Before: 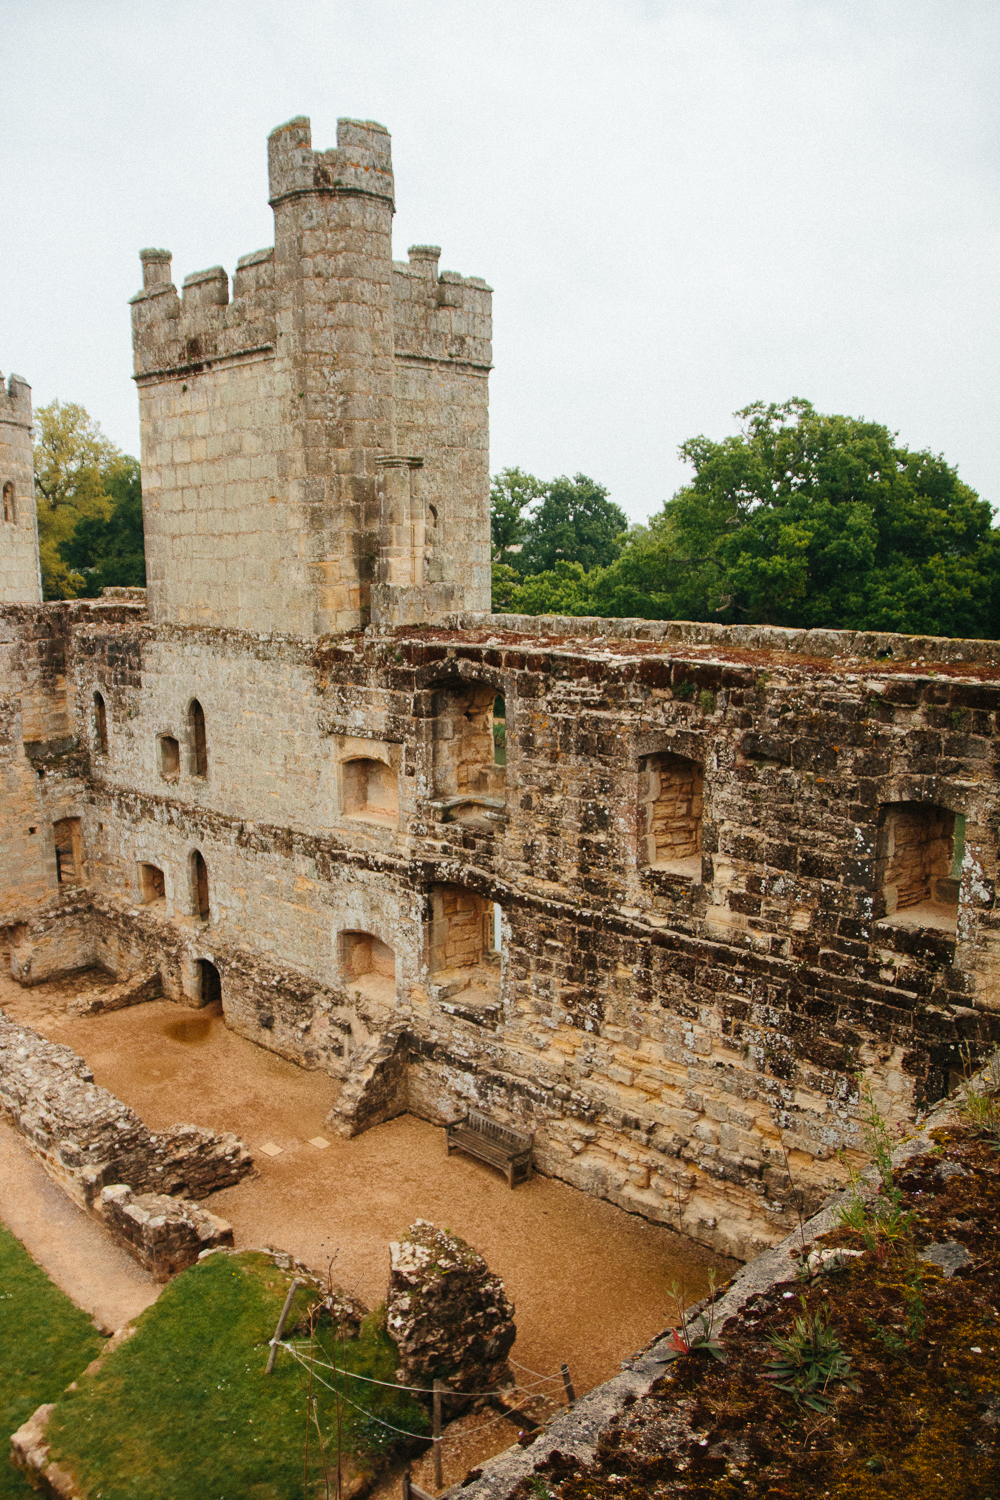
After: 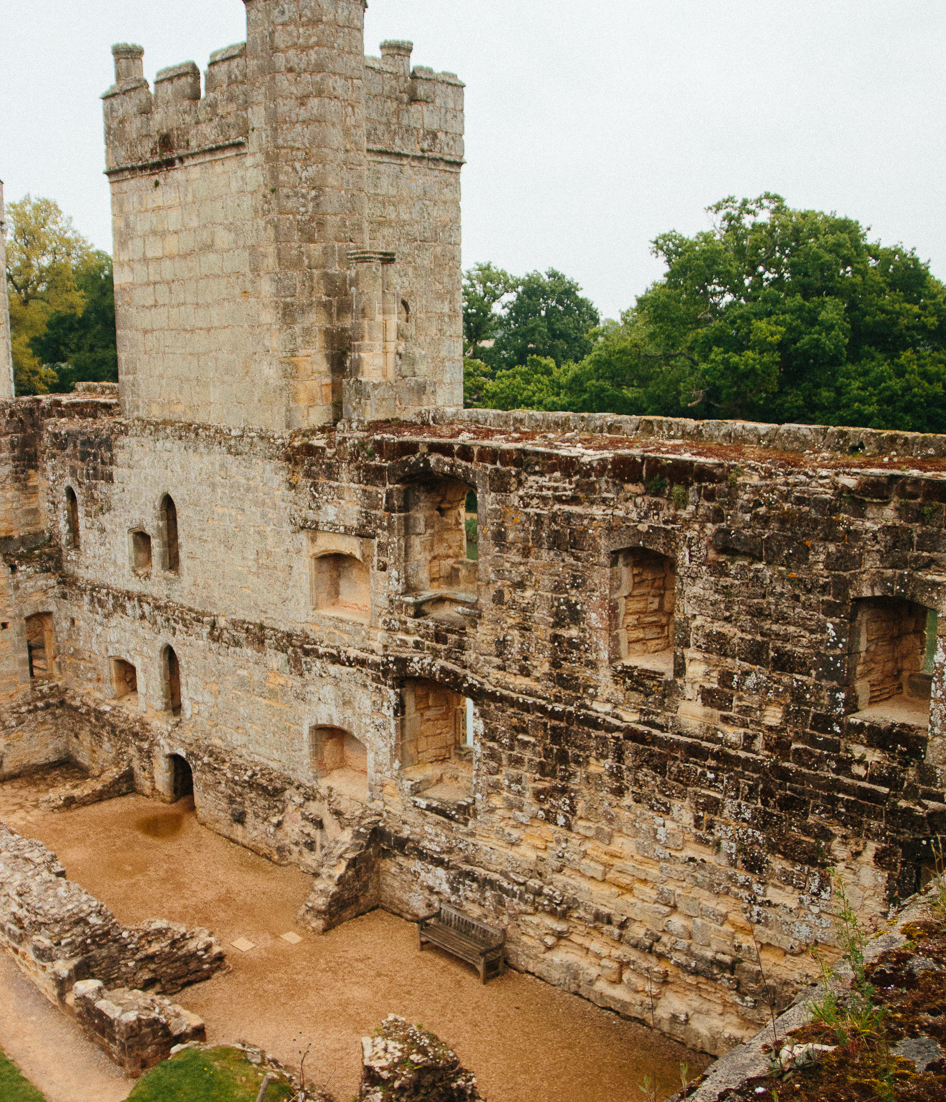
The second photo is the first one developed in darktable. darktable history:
crop and rotate: left 2.835%, top 13.667%, right 2.51%, bottom 12.829%
